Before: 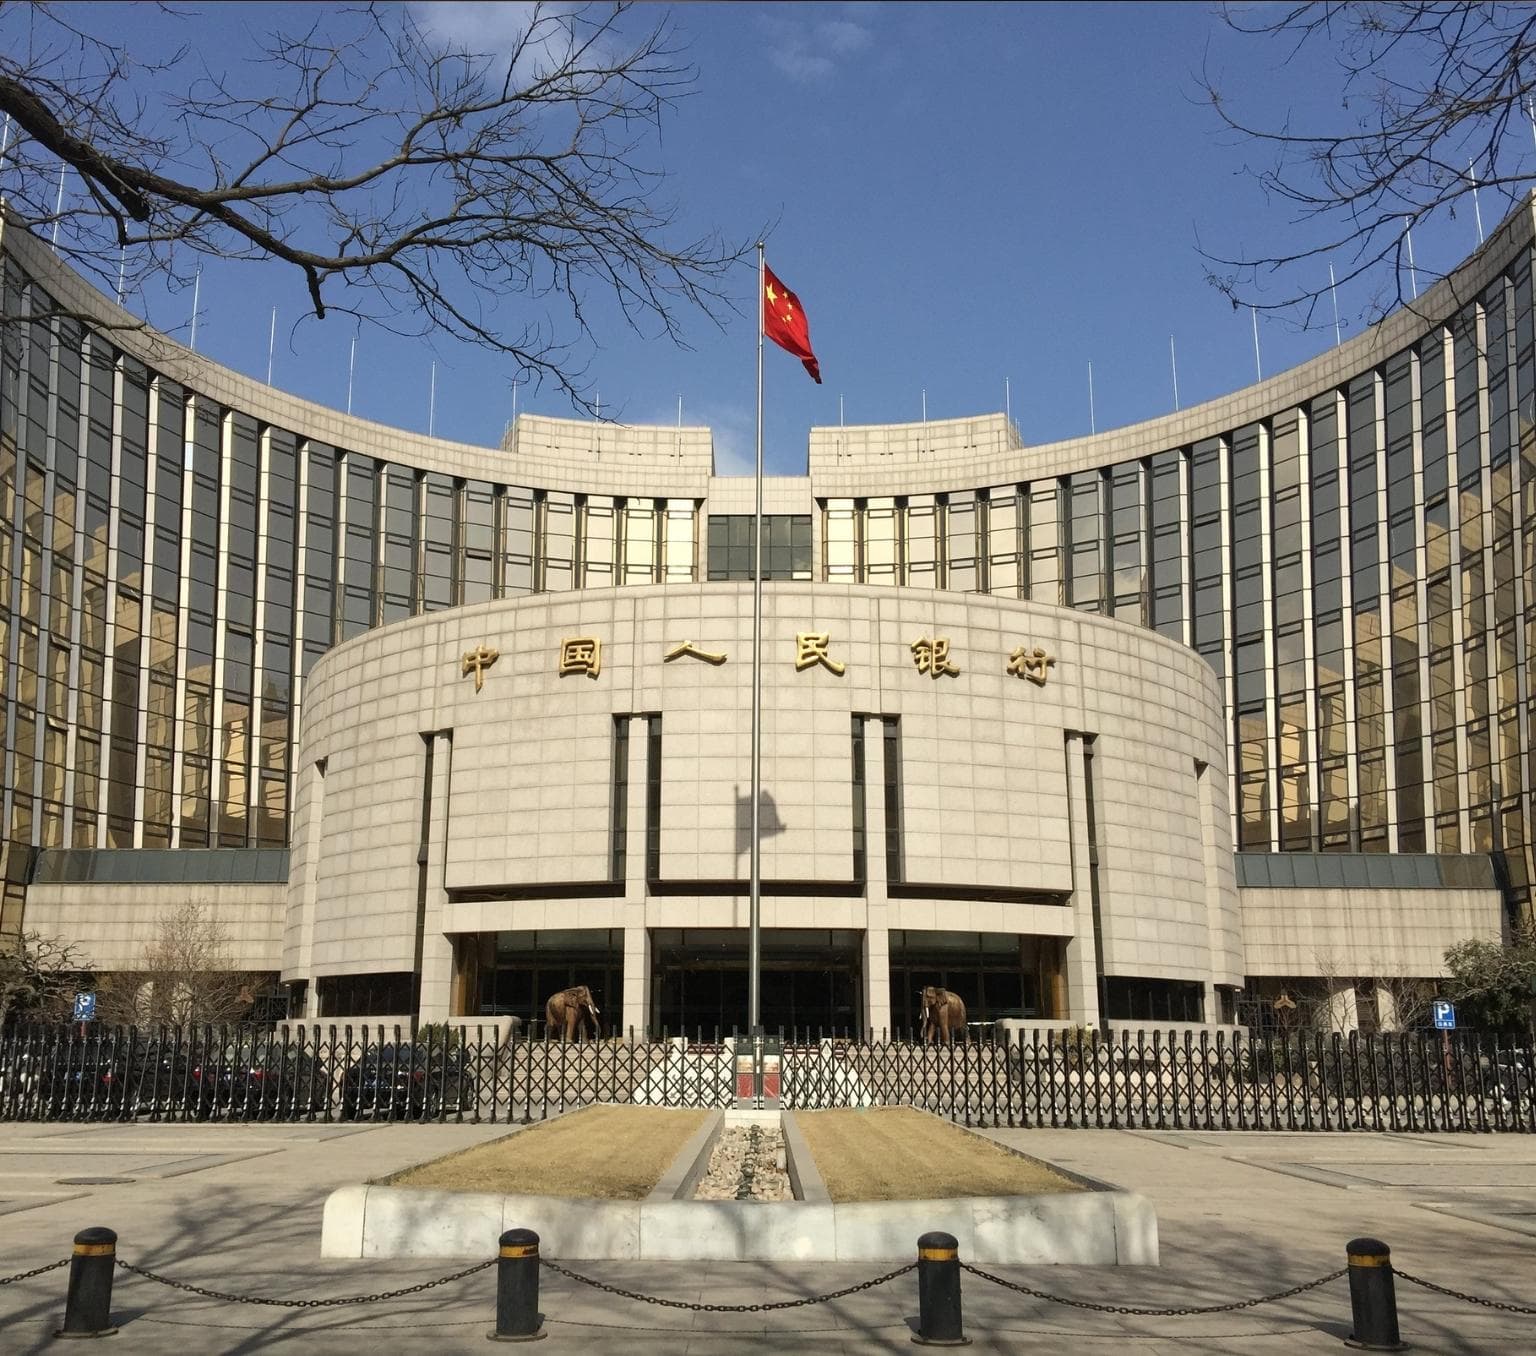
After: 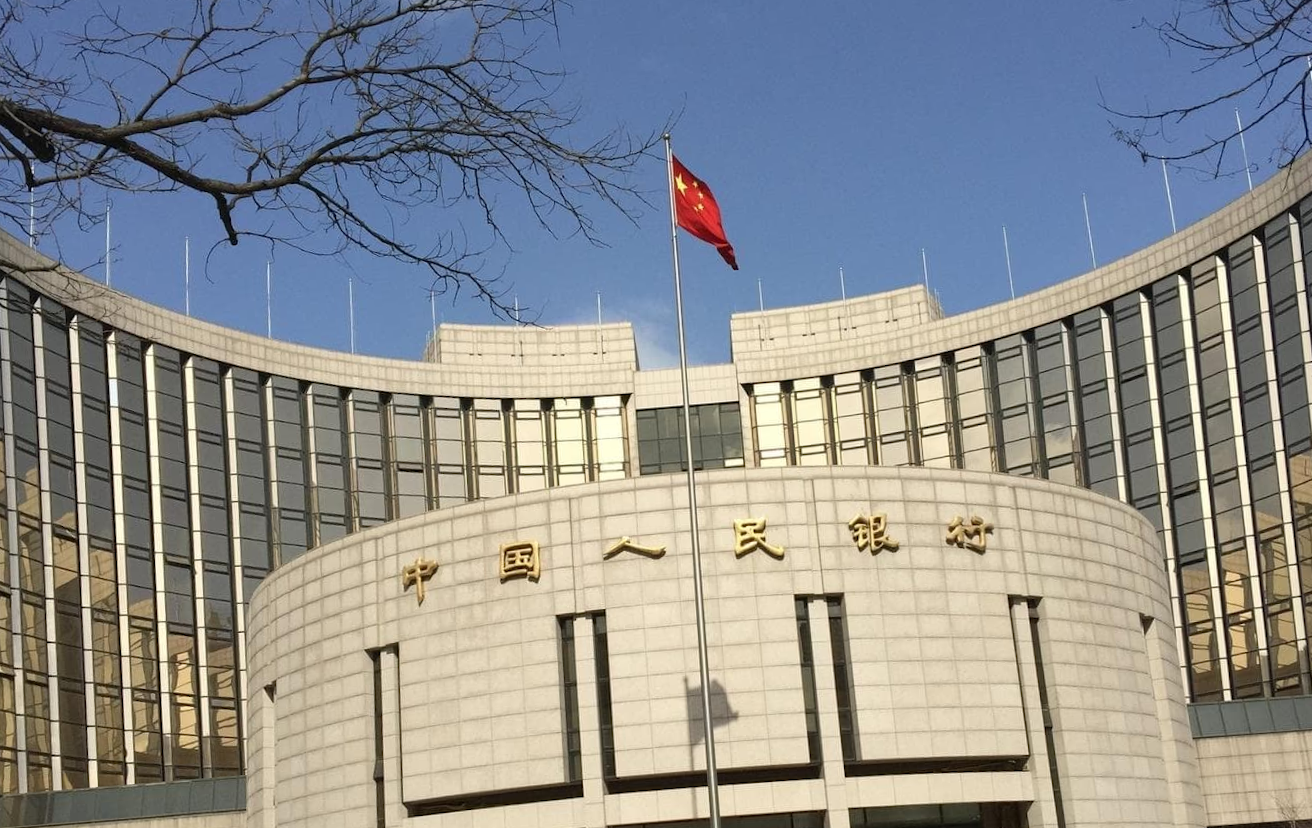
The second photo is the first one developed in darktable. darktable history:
crop: left 1.509%, top 3.452%, right 7.696%, bottom 28.452%
rotate and perspective: rotation -4.57°, crop left 0.054, crop right 0.944, crop top 0.087, crop bottom 0.914
